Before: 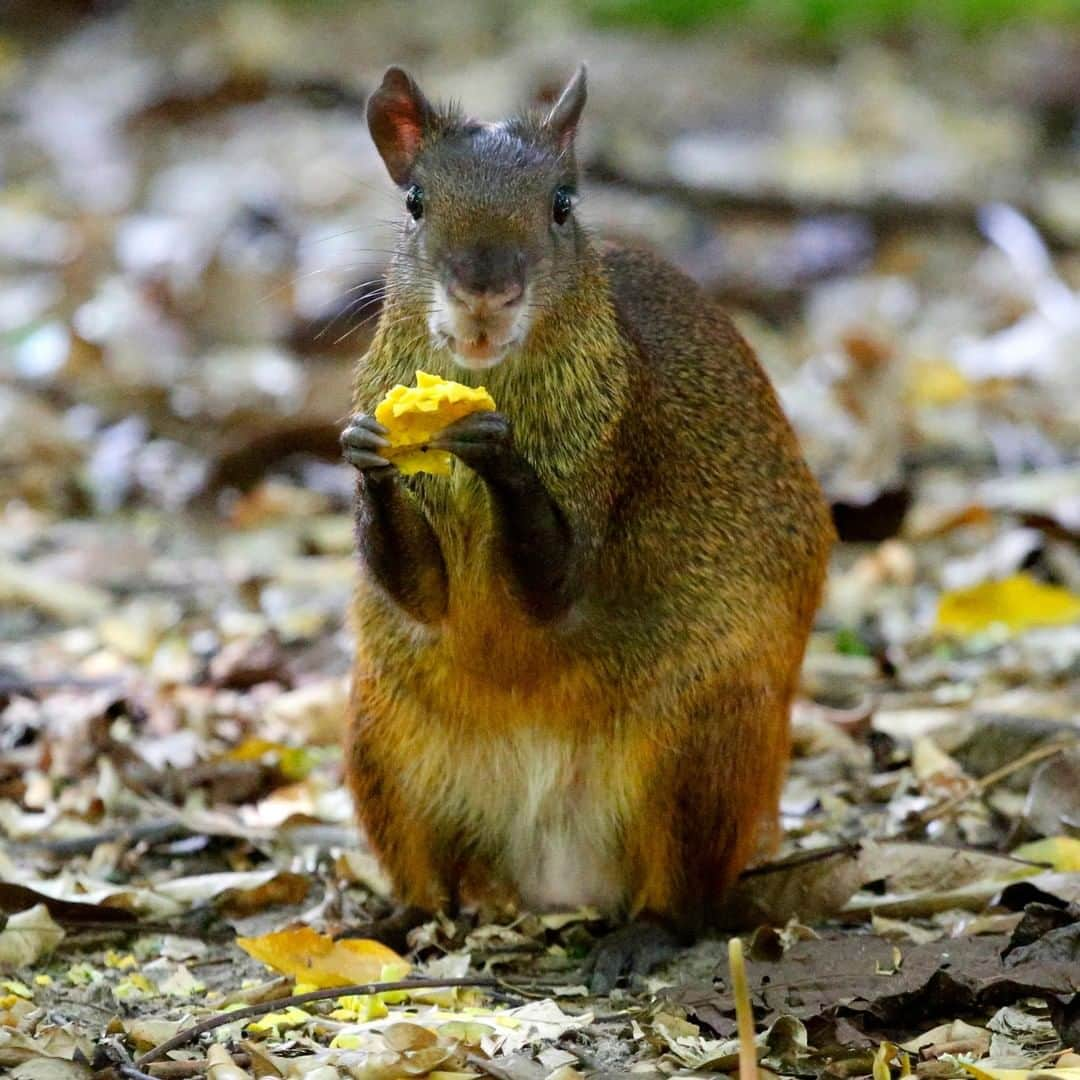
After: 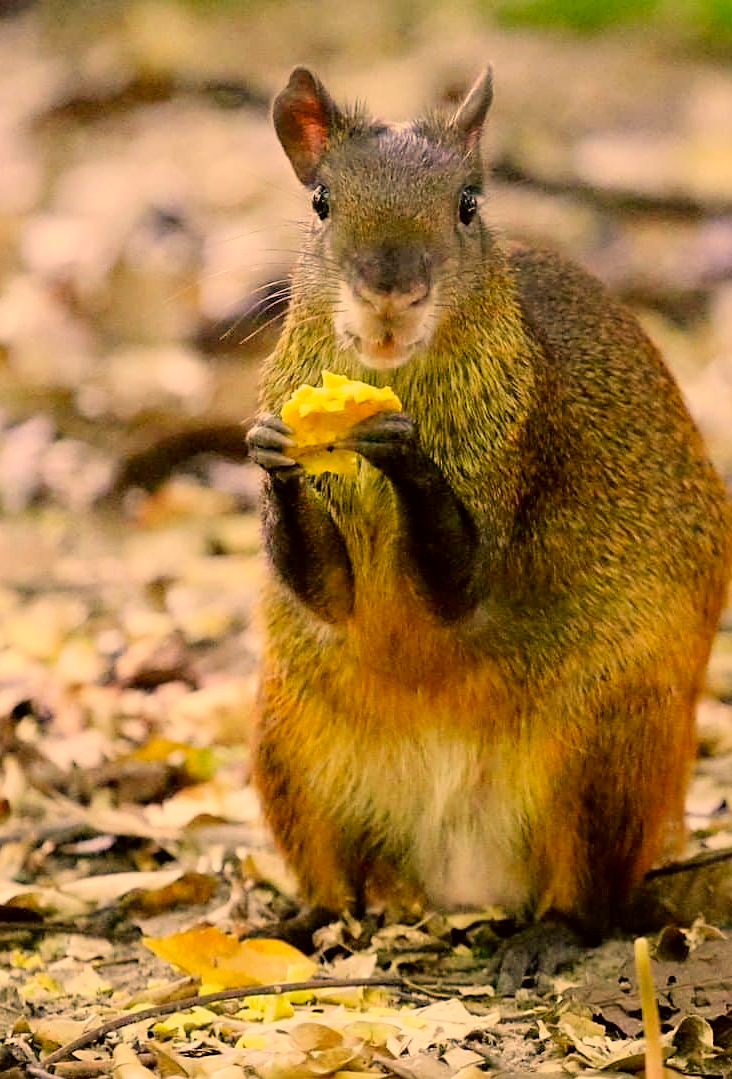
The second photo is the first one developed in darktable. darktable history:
color correction: highlights a* 17.95, highlights b* 34.95, shadows a* 1.23, shadows b* 6.1, saturation 1.03
crop and rotate: left 8.752%, right 23.429%
sharpen: radius 1.864, amount 0.391, threshold 1.323
levels: mode automatic
filmic rgb: black relative exposure -8.03 EV, white relative exposure 4.04 EV, hardness 4.12
color balance rgb: linear chroma grading › global chroma -15.949%, perceptual saturation grading › global saturation 0.371%, global vibrance -8.175%, contrast -12.632%, saturation formula JzAzBz (2021)
exposure: black level correction 0.001, exposure 0.5 EV, compensate highlight preservation false
